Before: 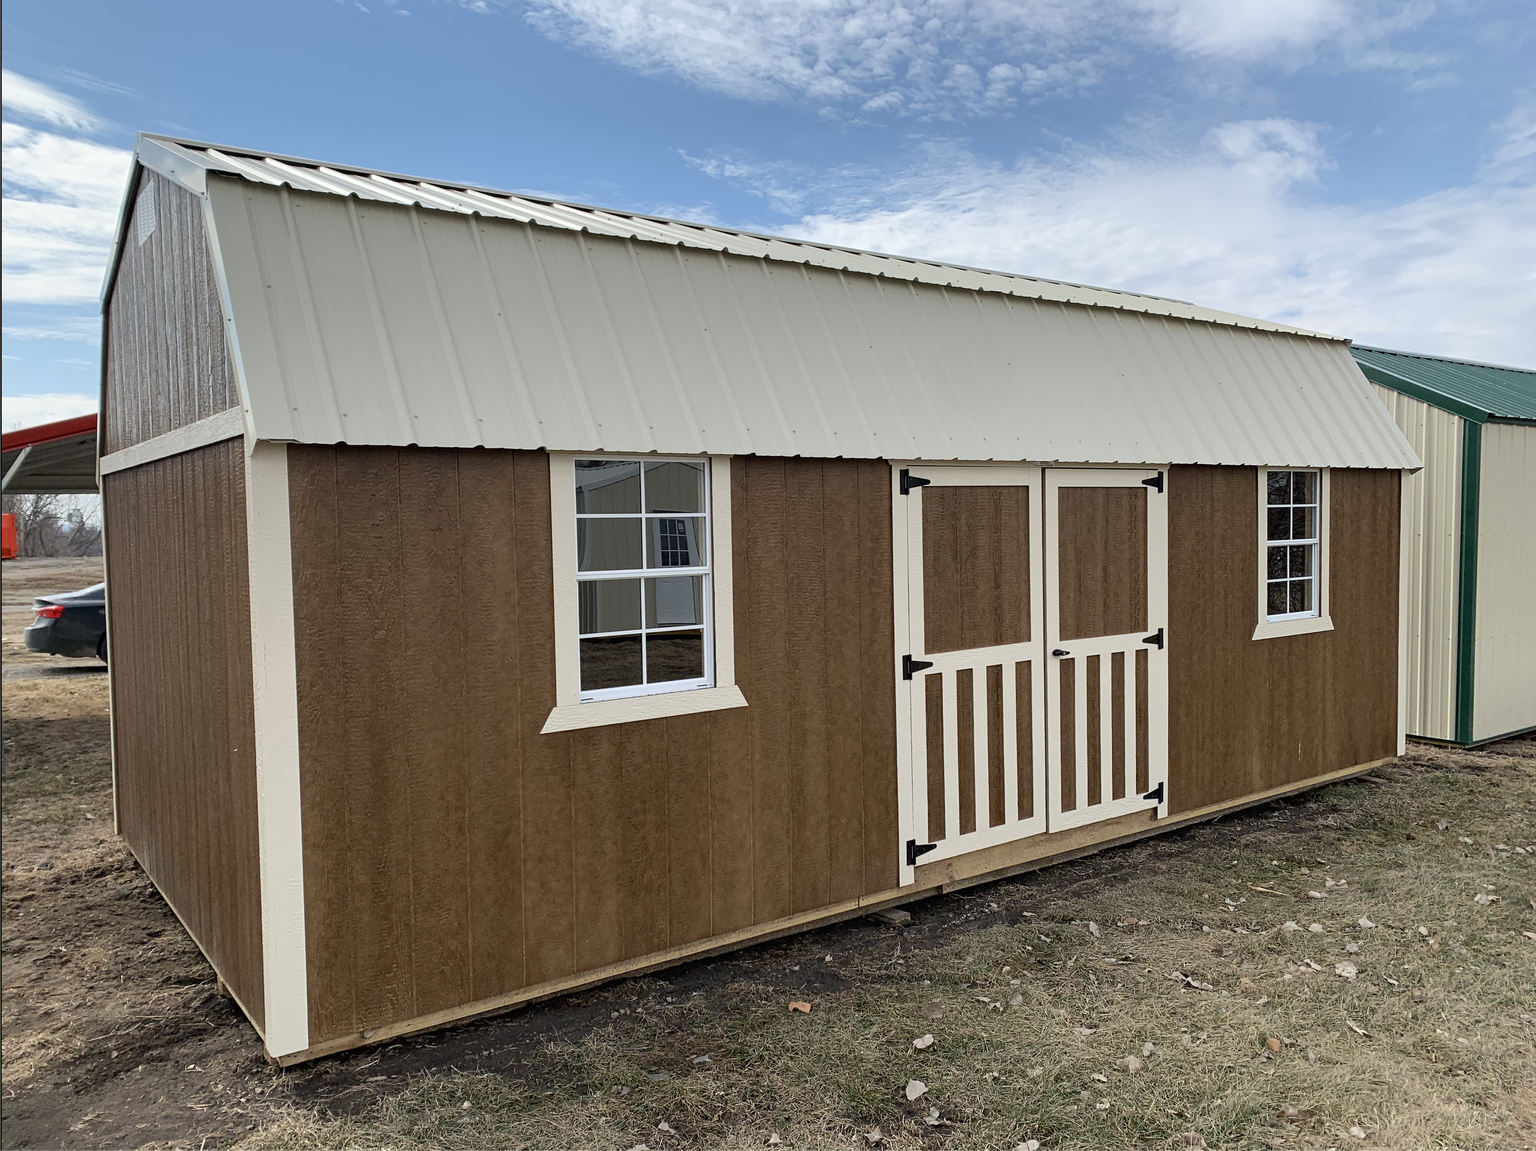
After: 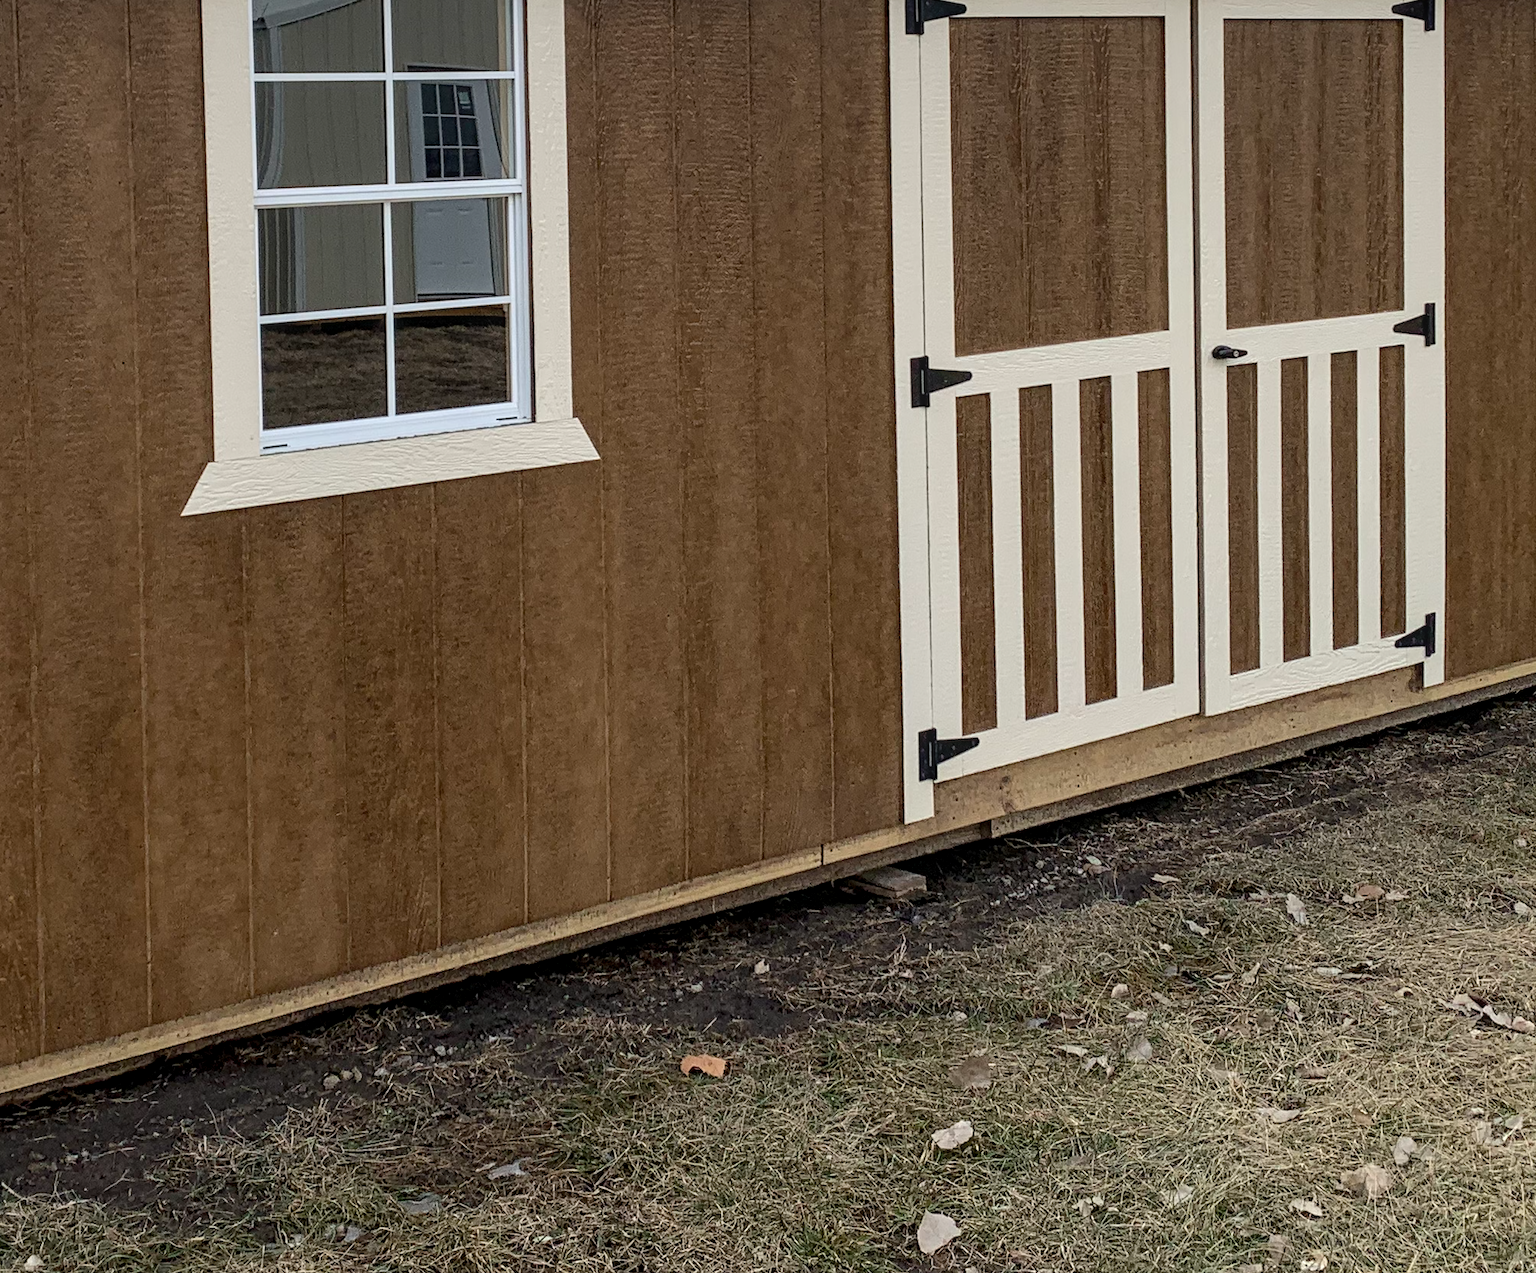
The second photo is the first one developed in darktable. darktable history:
crop: left 29.32%, top 41.508%, right 20.966%, bottom 3.514%
local contrast: on, module defaults
